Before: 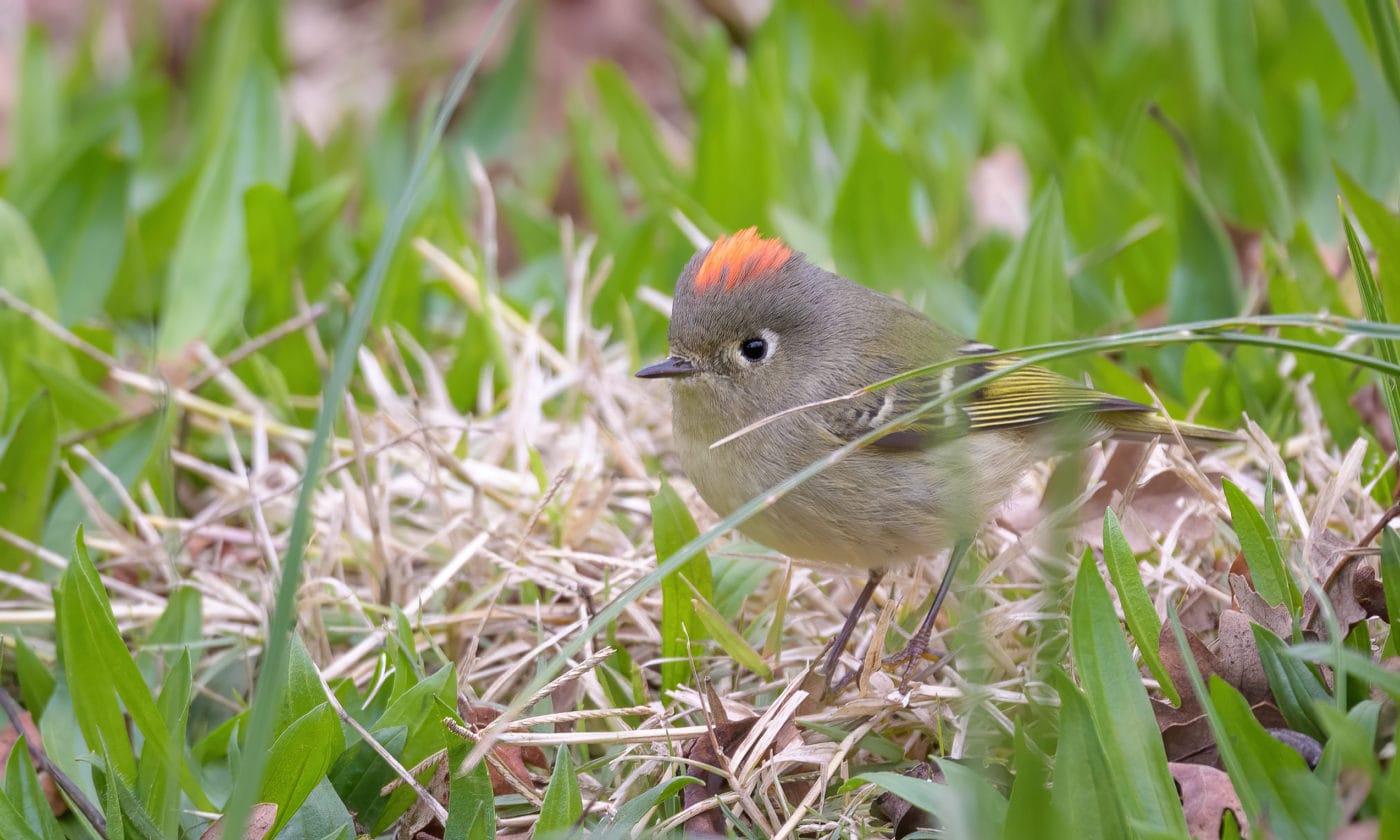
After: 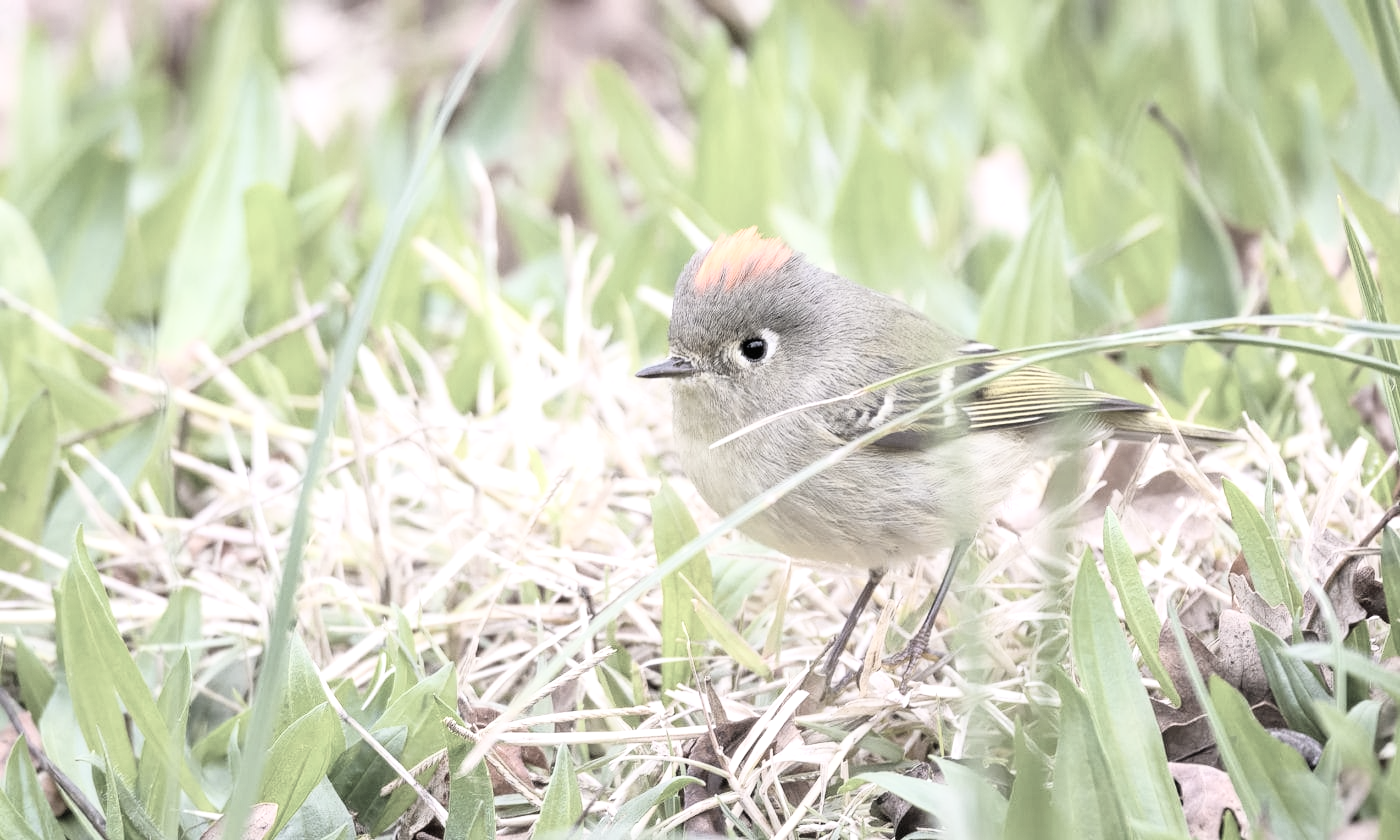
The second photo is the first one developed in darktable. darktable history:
color correction: highlights b* 0.012, saturation 0.341
local contrast: highlights 103%, shadows 98%, detail 120%, midtone range 0.2
exposure: black level correction -0.003, exposure 0.033 EV, compensate exposure bias true, compensate highlight preservation false
base curve: curves: ch0 [(0, 0) (0.012, 0.01) (0.073, 0.168) (0.31, 0.711) (0.645, 0.957) (1, 1)]
